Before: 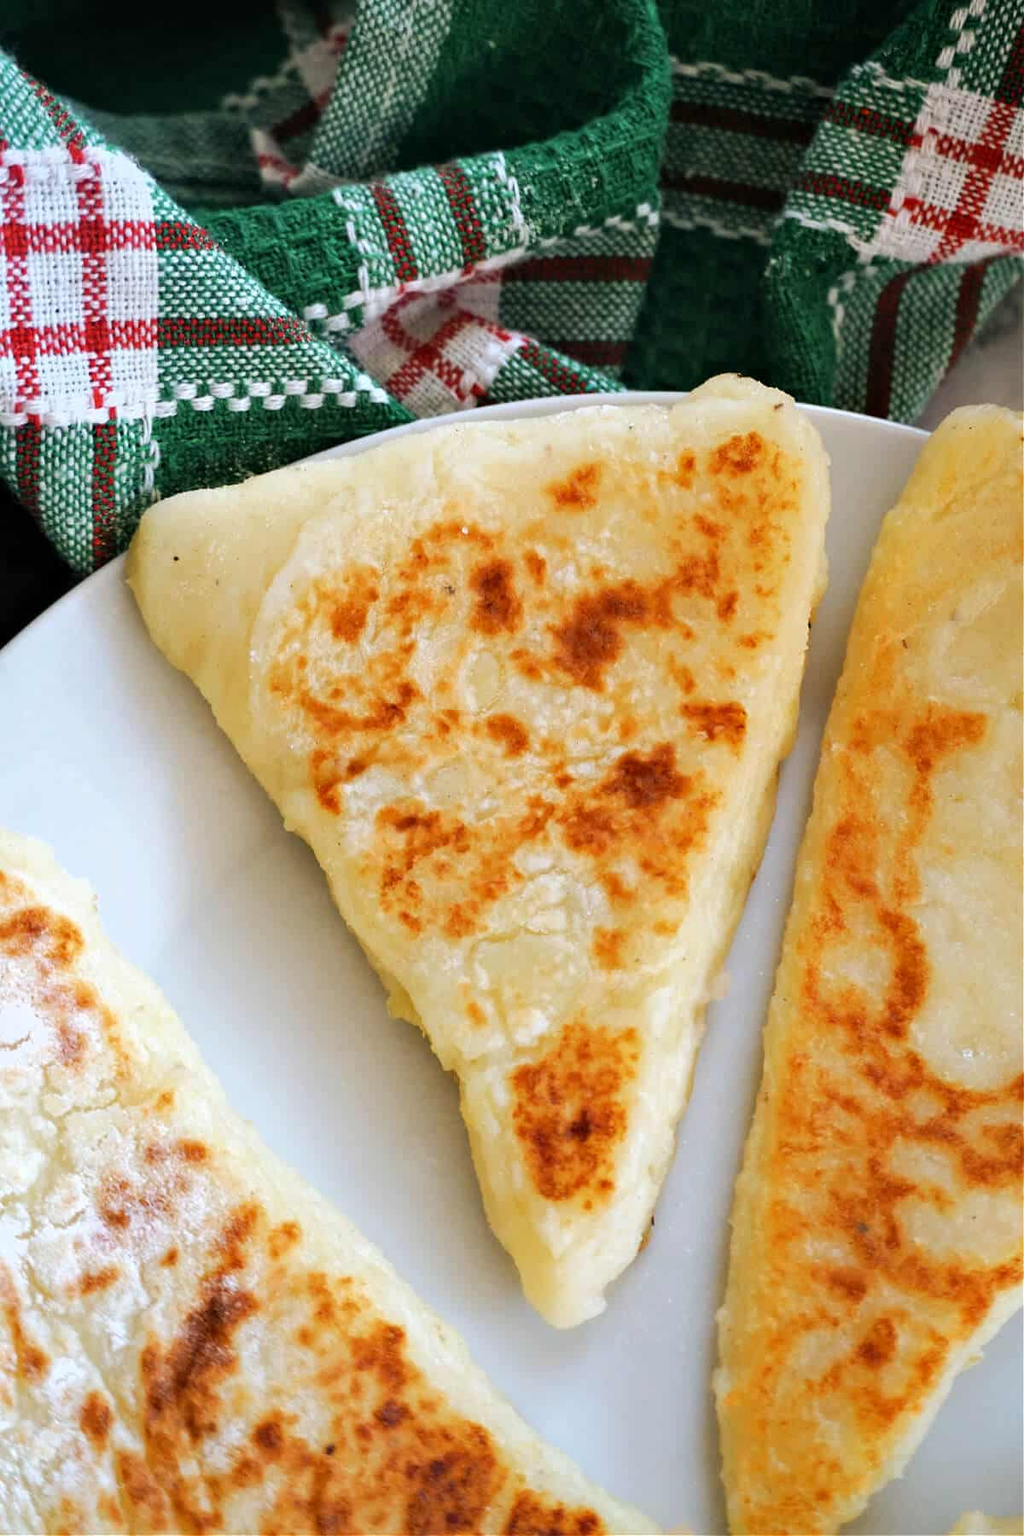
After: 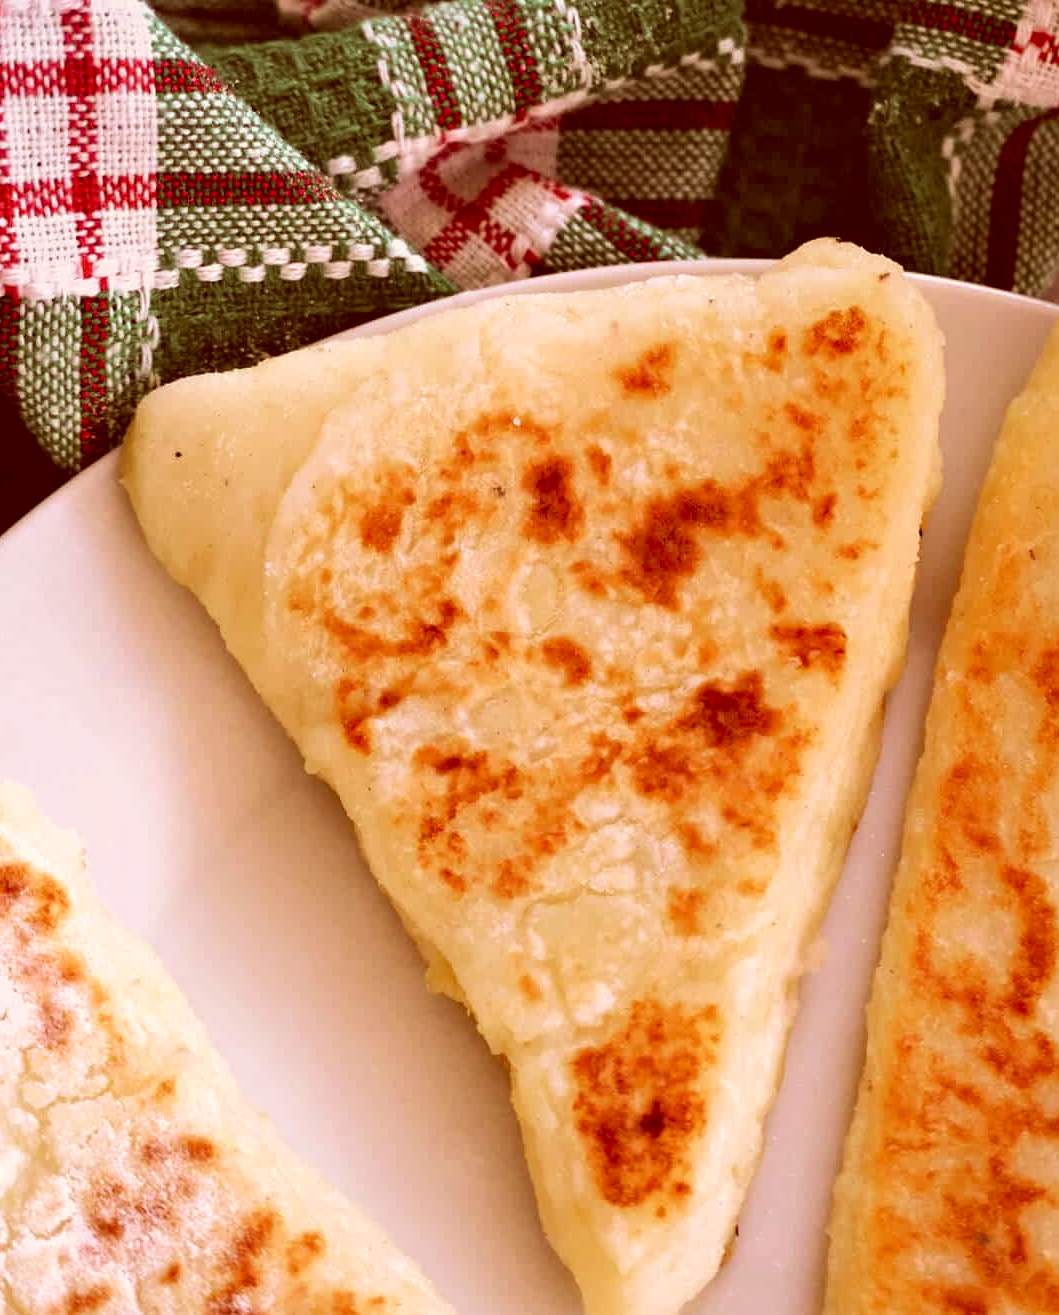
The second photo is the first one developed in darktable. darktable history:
crop and rotate: left 2.406%, top 11.112%, right 9.306%, bottom 15.783%
color correction: highlights a* 9.33, highlights b* 9, shadows a* 39.76, shadows b* 39.69, saturation 0.799
velvia: on, module defaults
